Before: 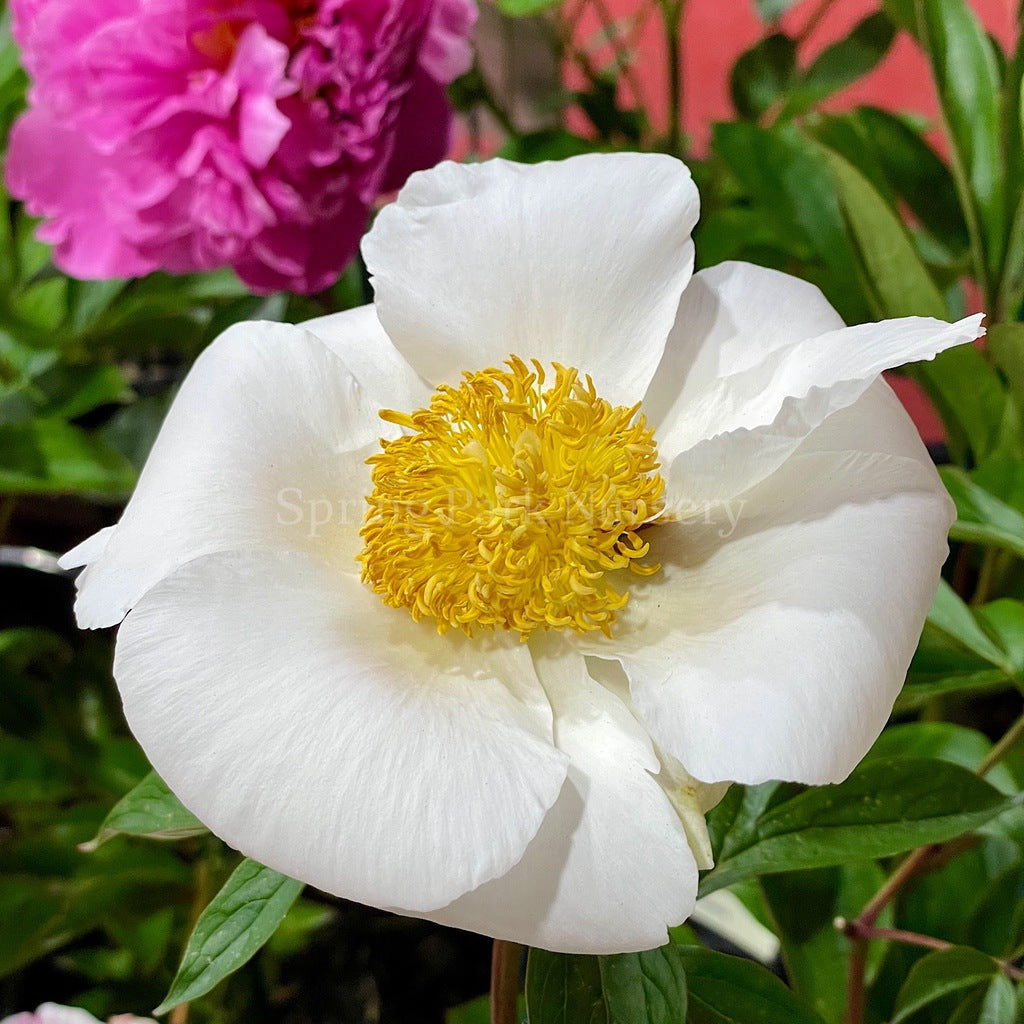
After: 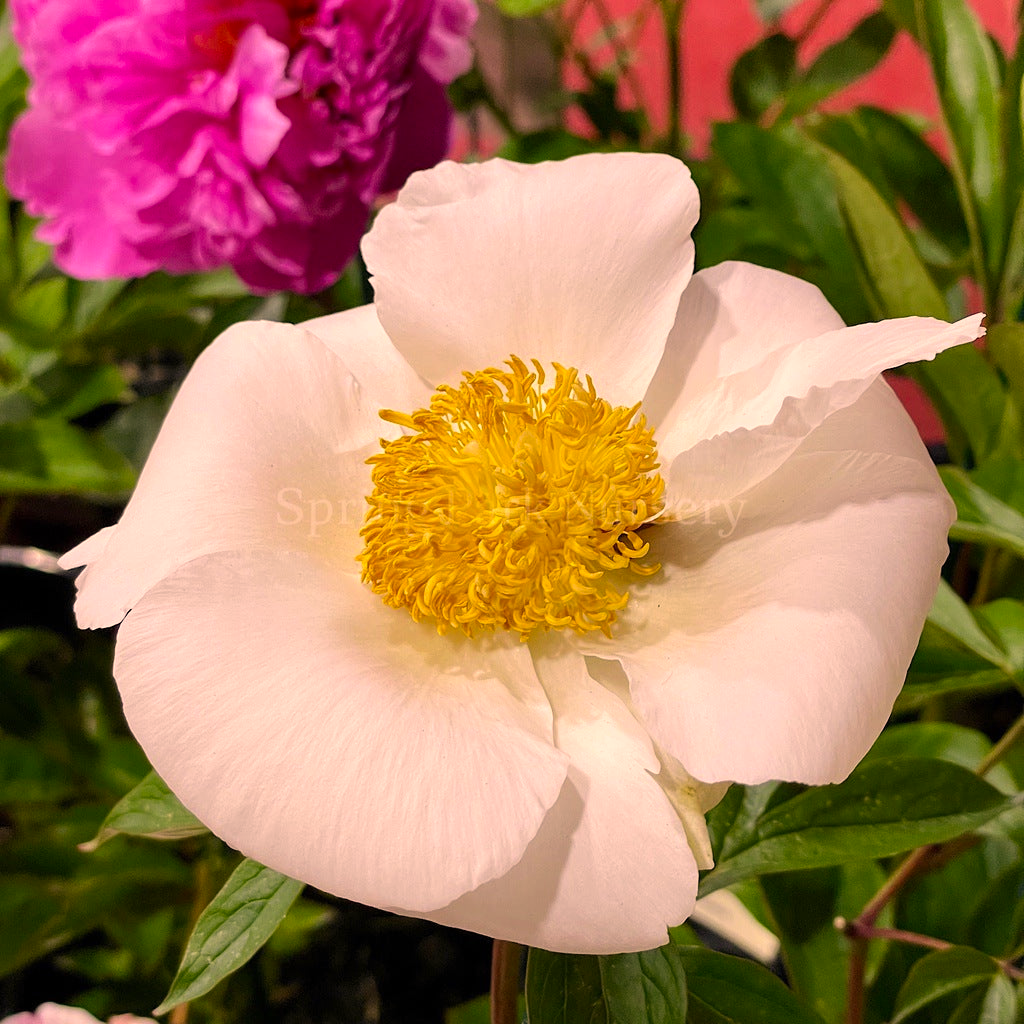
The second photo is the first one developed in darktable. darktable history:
color correction: highlights a* 20.83, highlights b* 19.57
